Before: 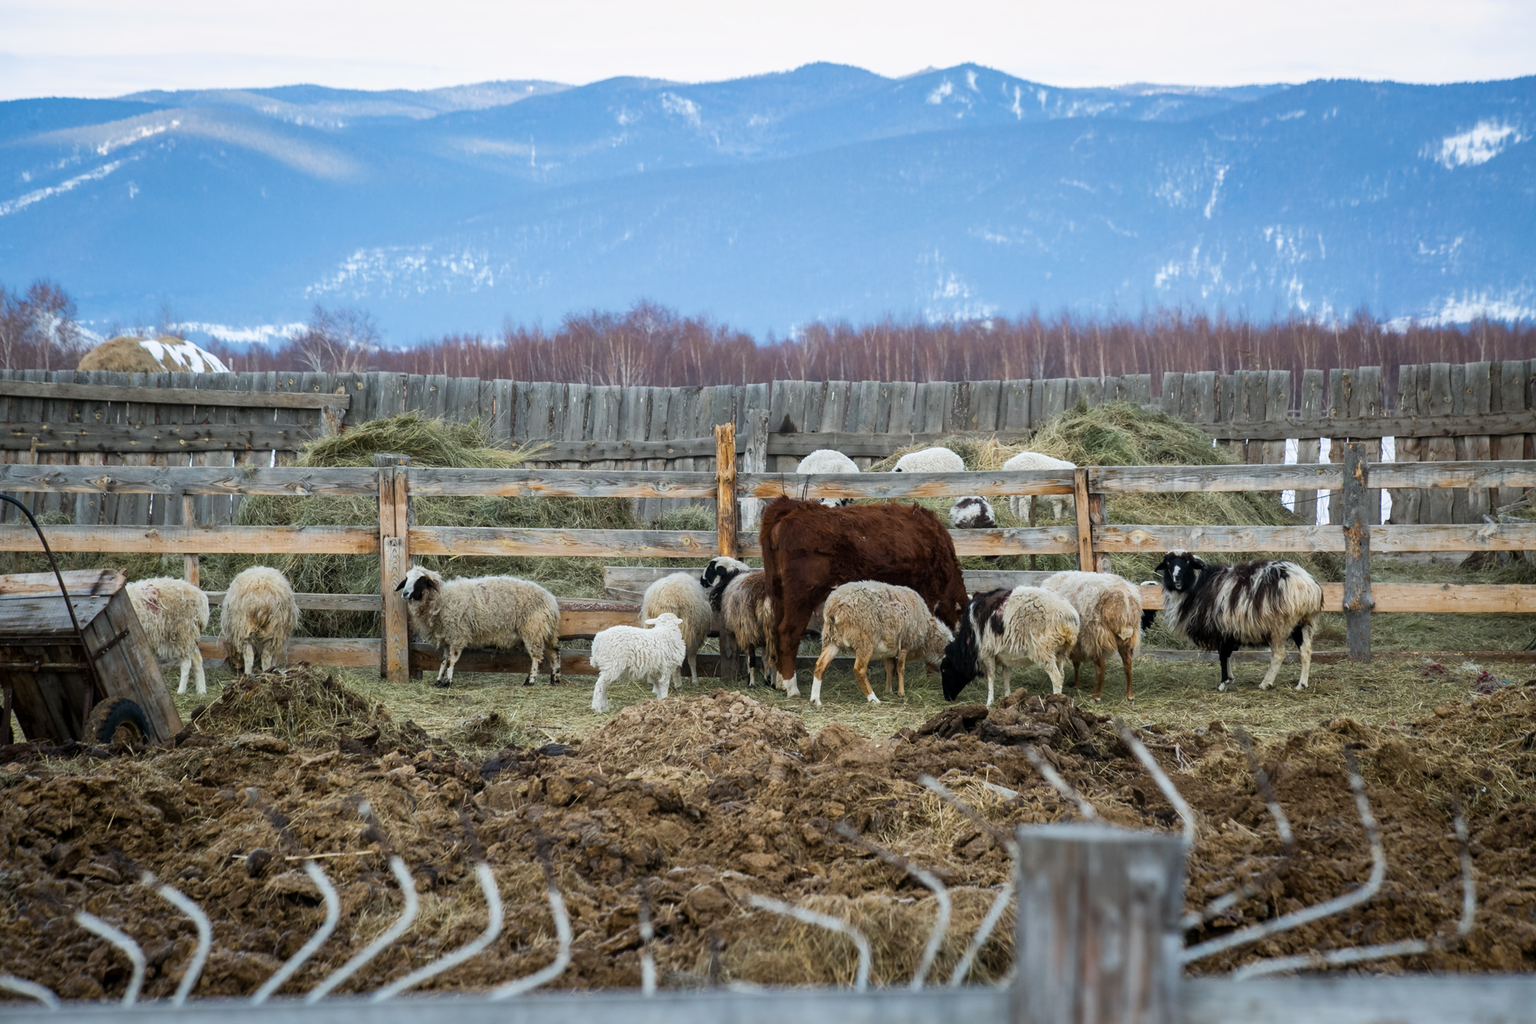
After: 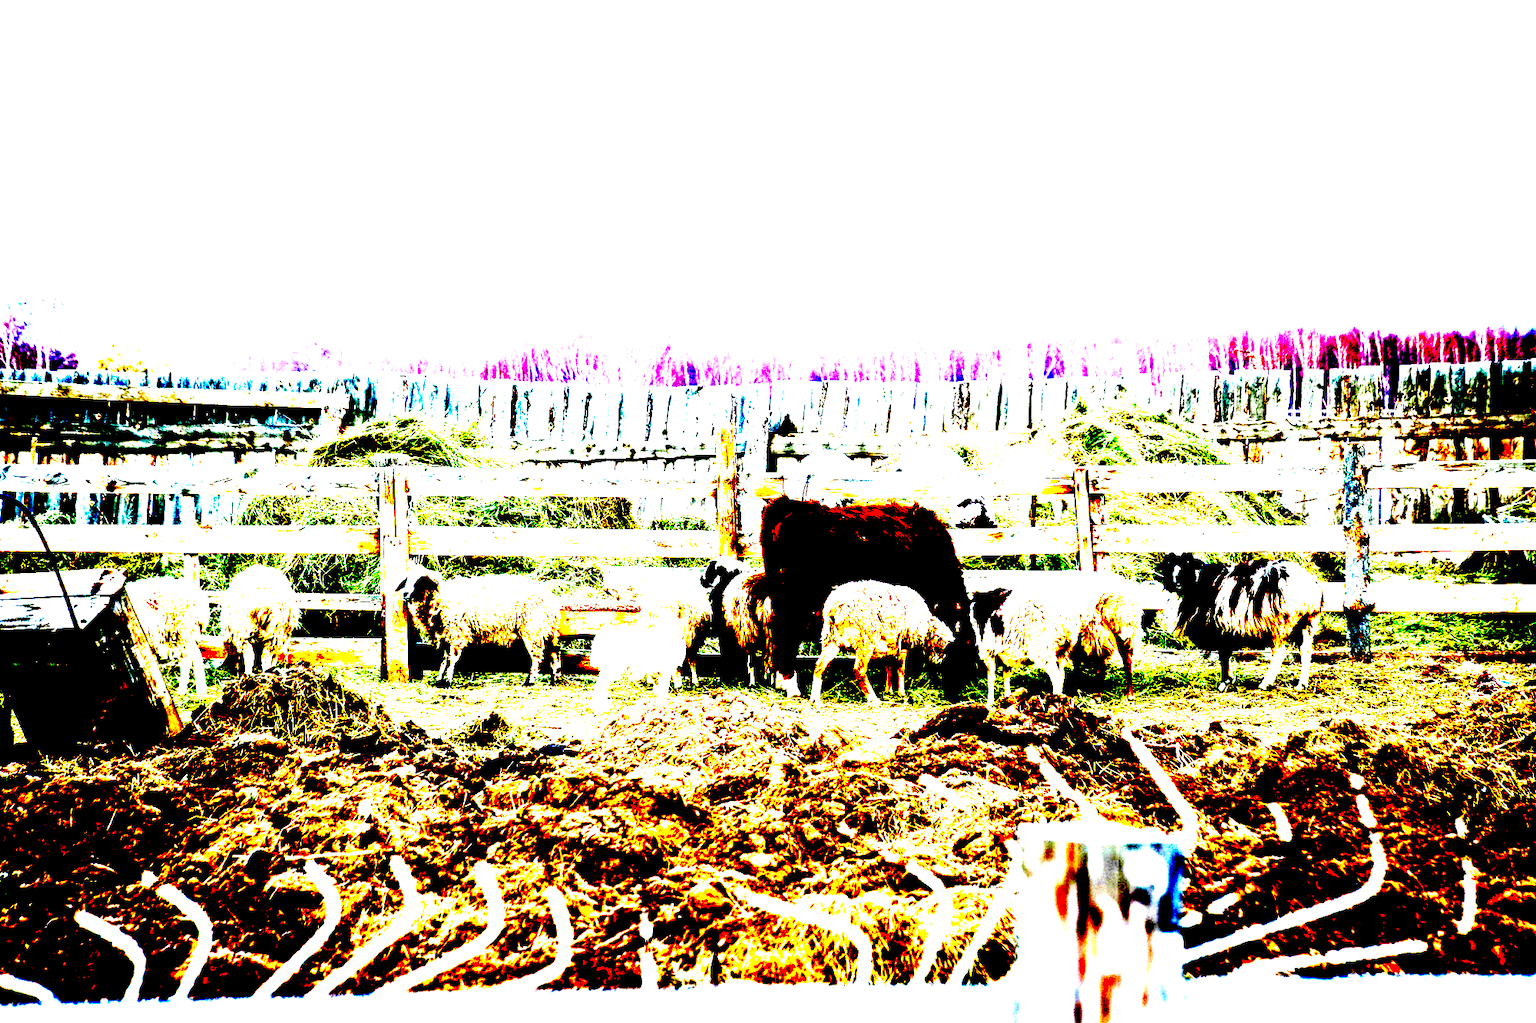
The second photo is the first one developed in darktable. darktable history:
velvia: on, module defaults
exposure: black level correction 0.099, exposure 3.045 EV, compensate highlight preservation false
